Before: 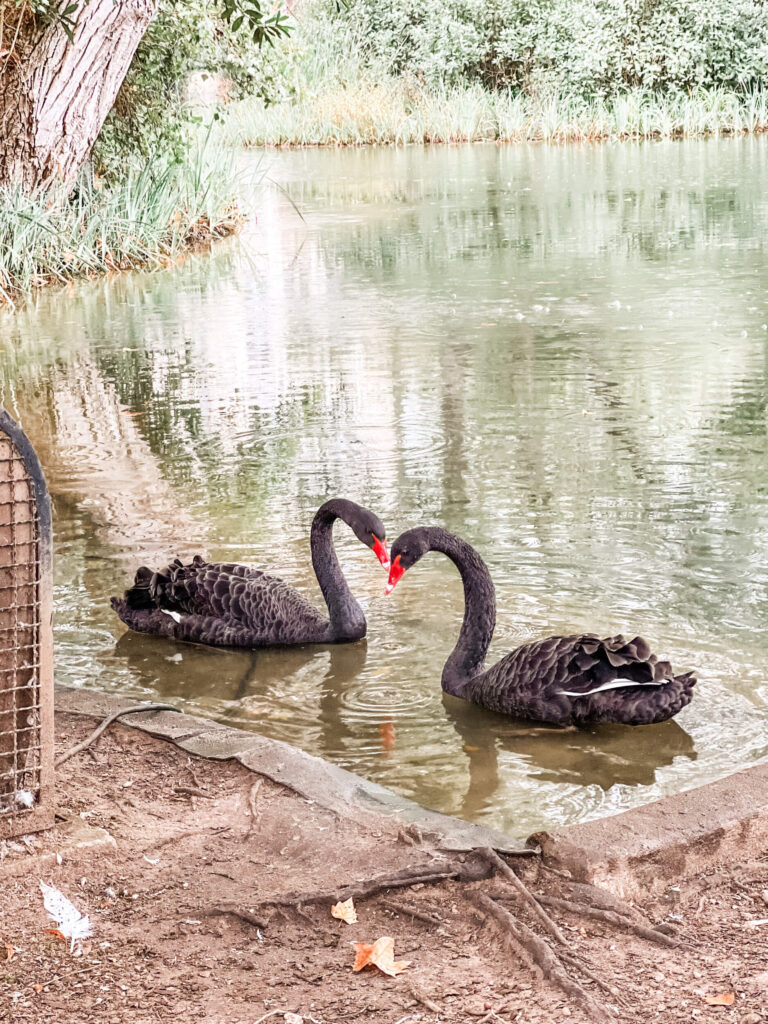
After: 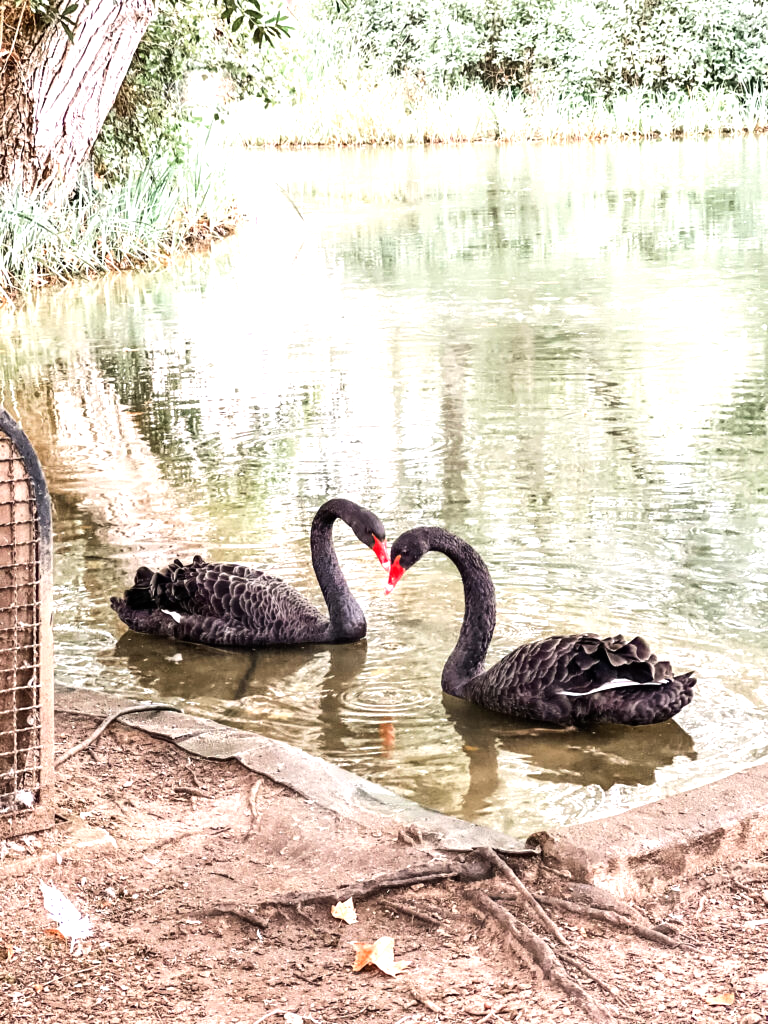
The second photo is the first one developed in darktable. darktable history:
tone equalizer: -8 EV -0.78 EV, -7 EV -0.717 EV, -6 EV -0.632 EV, -5 EV -0.375 EV, -3 EV 0.403 EV, -2 EV 0.6 EV, -1 EV 0.693 EV, +0 EV 0.737 EV, edges refinement/feathering 500, mask exposure compensation -1.57 EV, preserve details no
base curve: curves: ch0 [(0, 0) (0.989, 0.992)], preserve colors none
